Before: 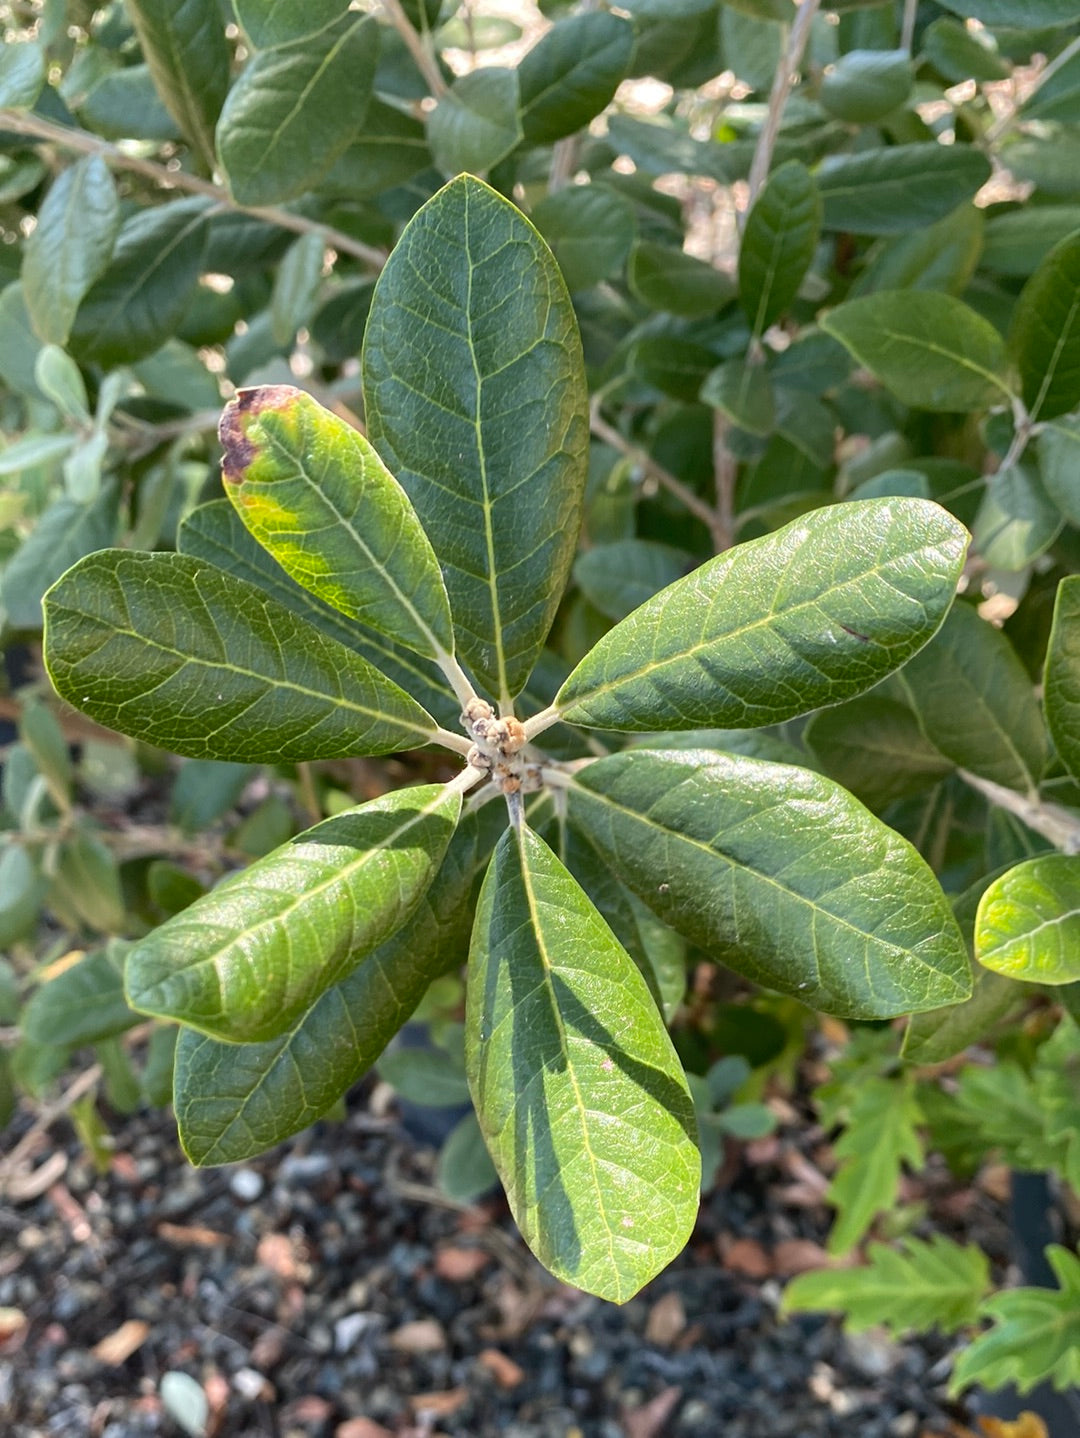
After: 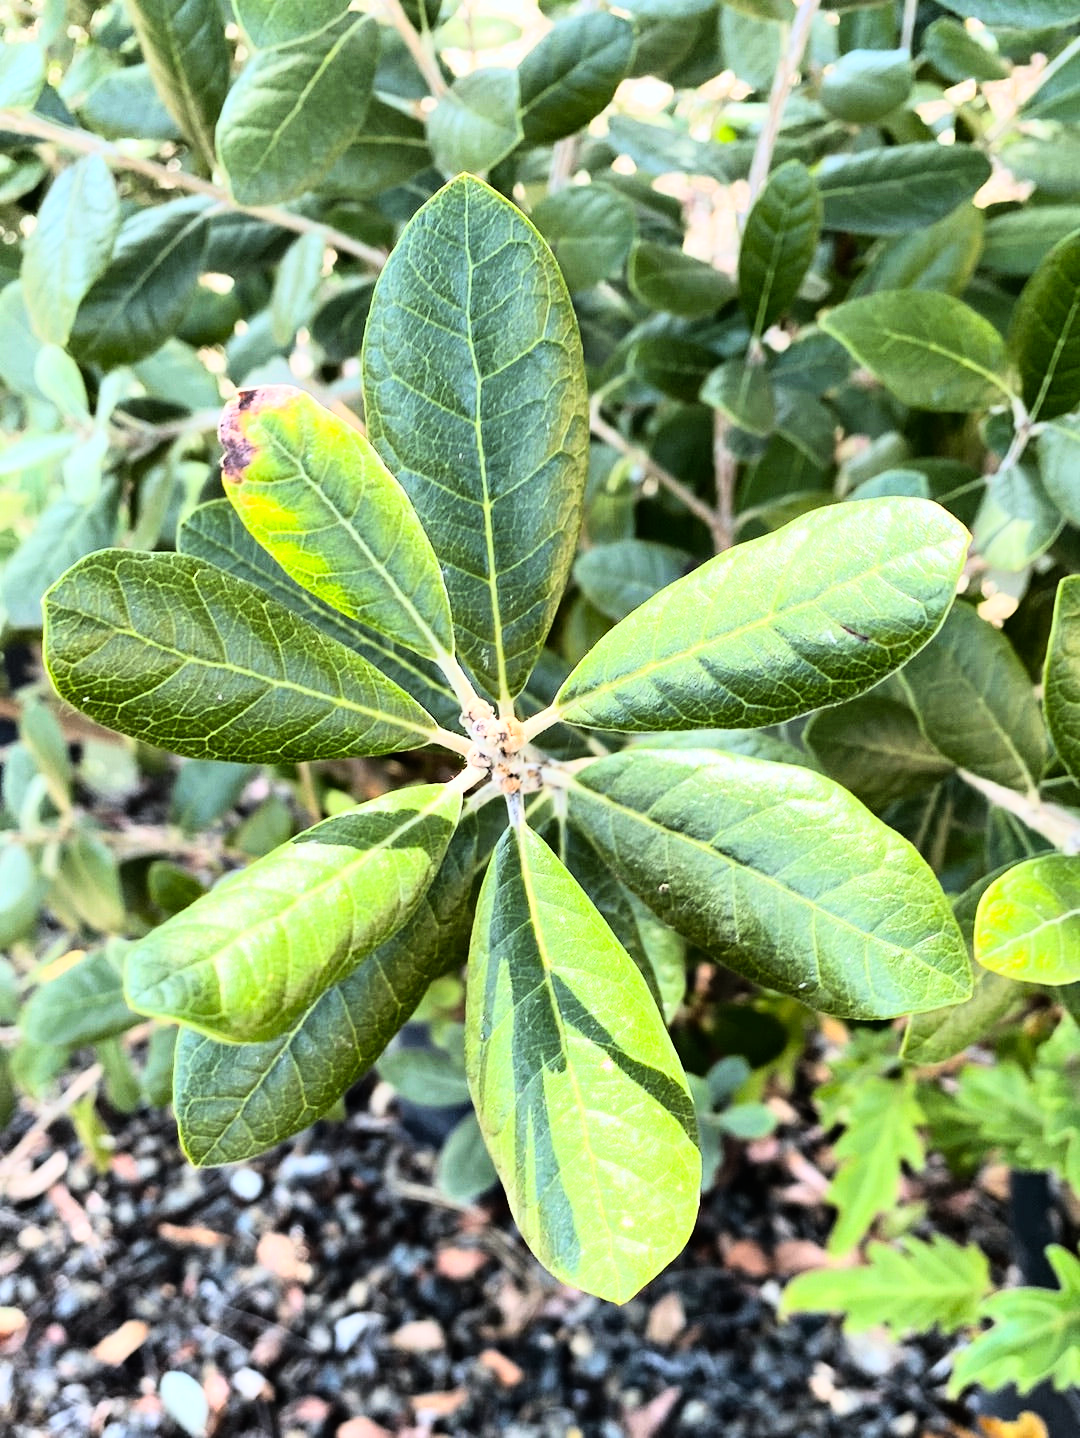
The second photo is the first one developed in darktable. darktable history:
white balance: red 0.976, blue 1.04
rgb curve: curves: ch0 [(0, 0) (0.21, 0.15) (0.24, 0.21) (0.5, 0.75) (0.75, 0.96) (0.89, 0.99) (1, 1)]; ch1 [(0, 0.02) (0.21, 0.13) (0.25, 0.2) (0.5, 0.67) (0.75, 0.9) (0.89, 0.97) (1, 1)]; ch2 [(0, 0.02) (0.21, 0.13) (0.25, 0.2) (0.5, 0.67) (0.75, 0.9) (0.89, 0.97) (1, 1)], compensate middle gray true
